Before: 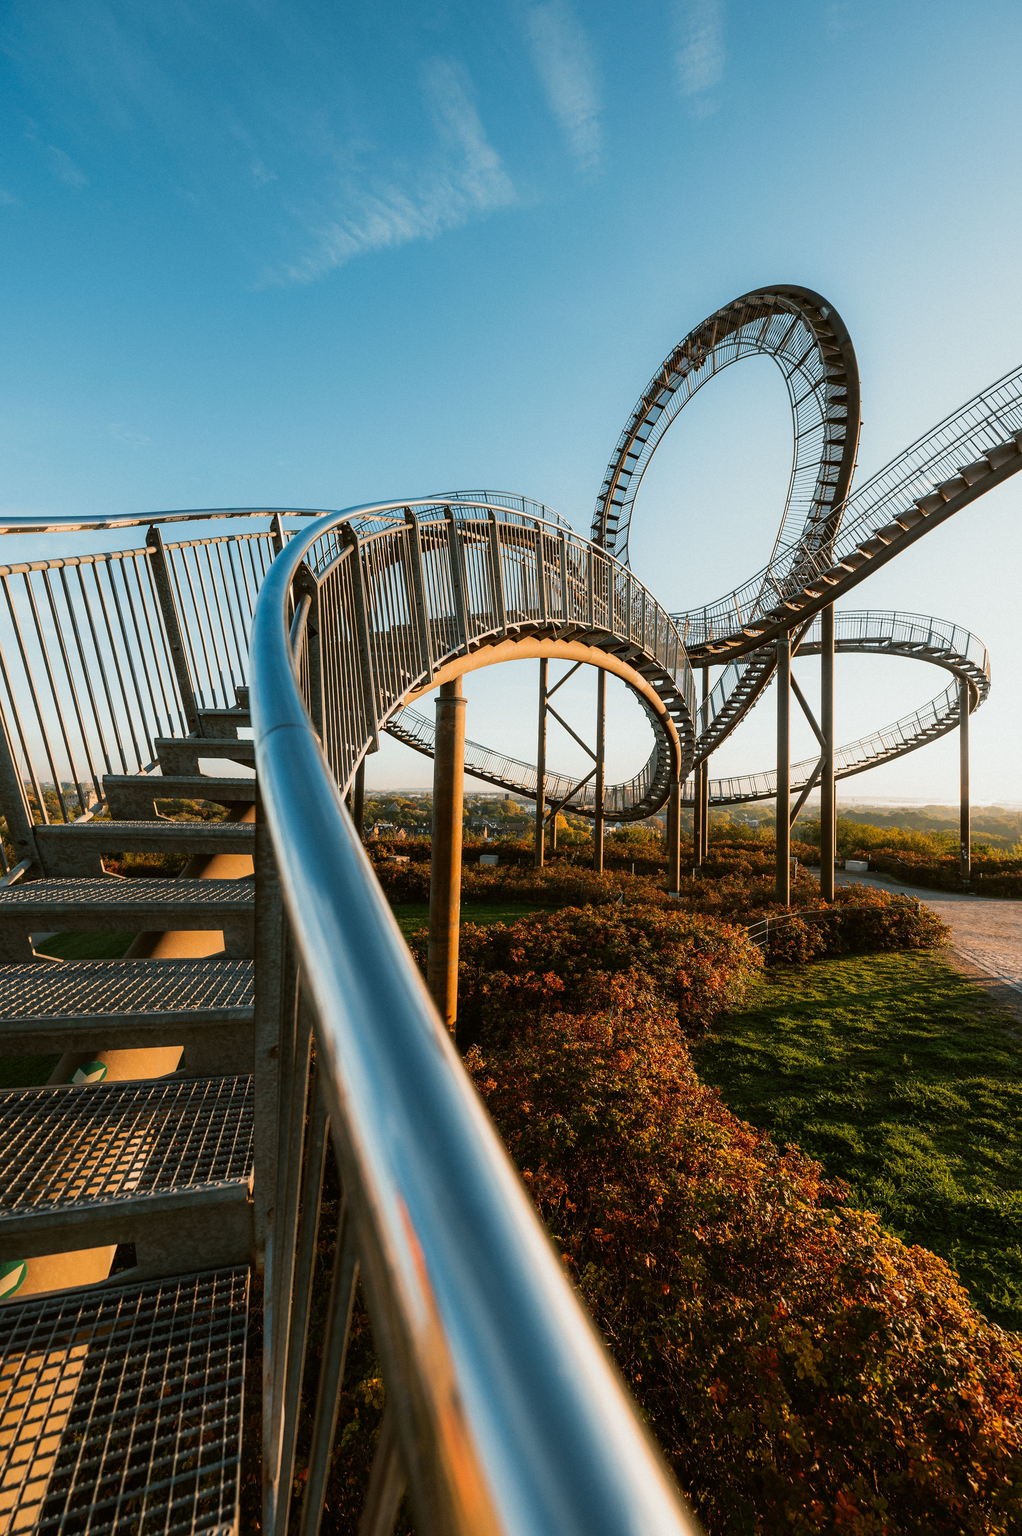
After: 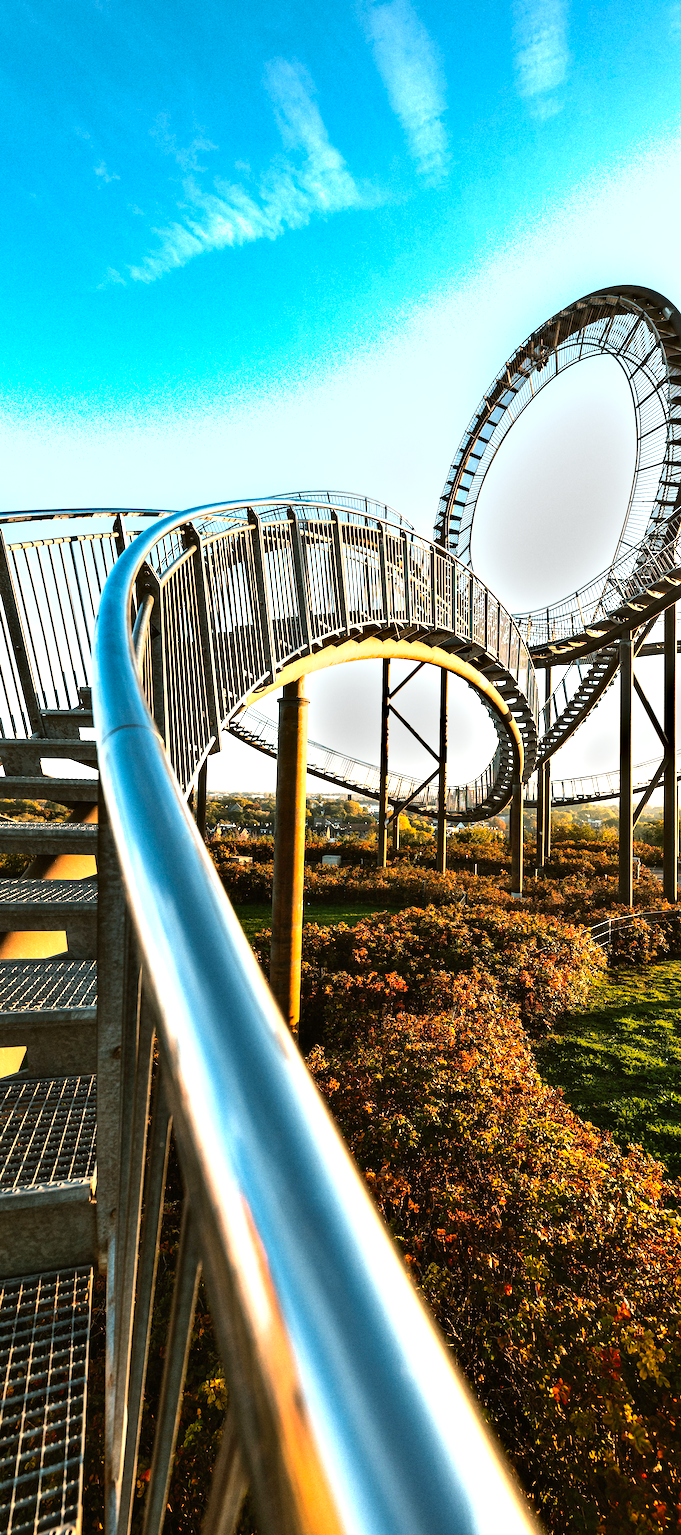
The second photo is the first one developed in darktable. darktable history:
crop and rotate: left 15.446%, right 17.836%
exposure: black level correction 0, exposure 0.7 EV, compensate exposure bias true, compensate highlight preservation false
color contrast: green-magenta contrast 1.1, blue-yellow contrast 1.1, unbound 0
shadows and highlights: soften with gaussian
tone equalizer: -8 EV -0.75 EV, -7 EV -0.7 EV, -6 EV -0.6 EV, -5 EV -0.4 EV, -3 EV 0.4 EV, -2 EV 0.6 EV, -1 EV 0.7 EV, +0 EV 0.75 EV, edges refinement/feathering 500, mask exposure compensation -1.57 EV, preserve details no
